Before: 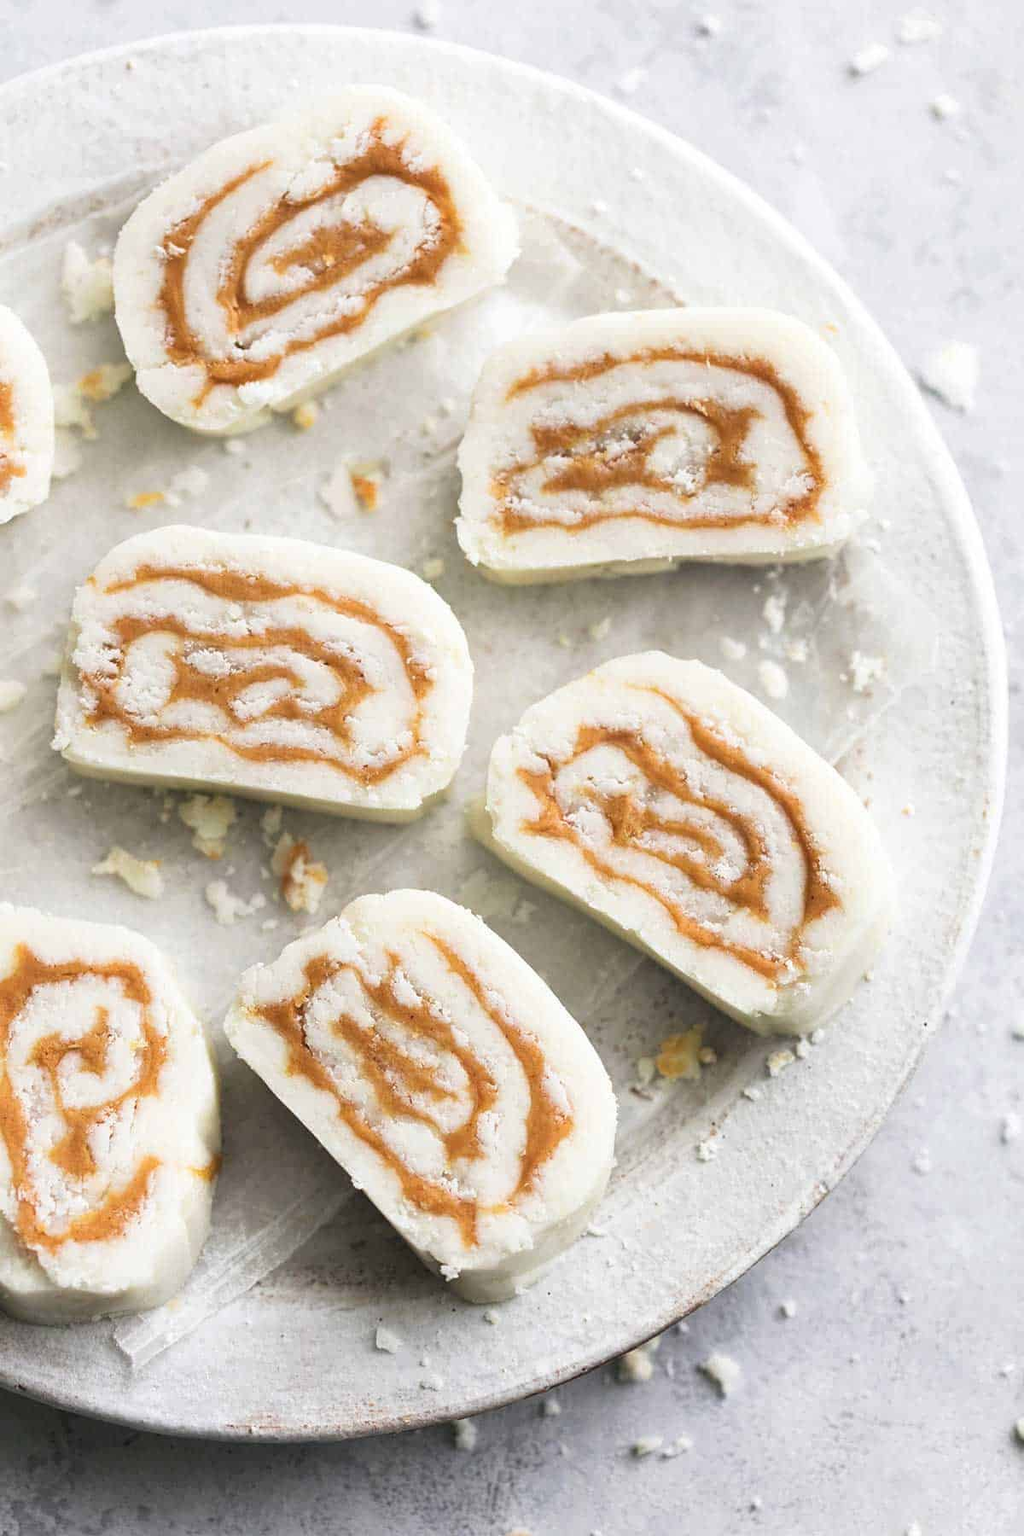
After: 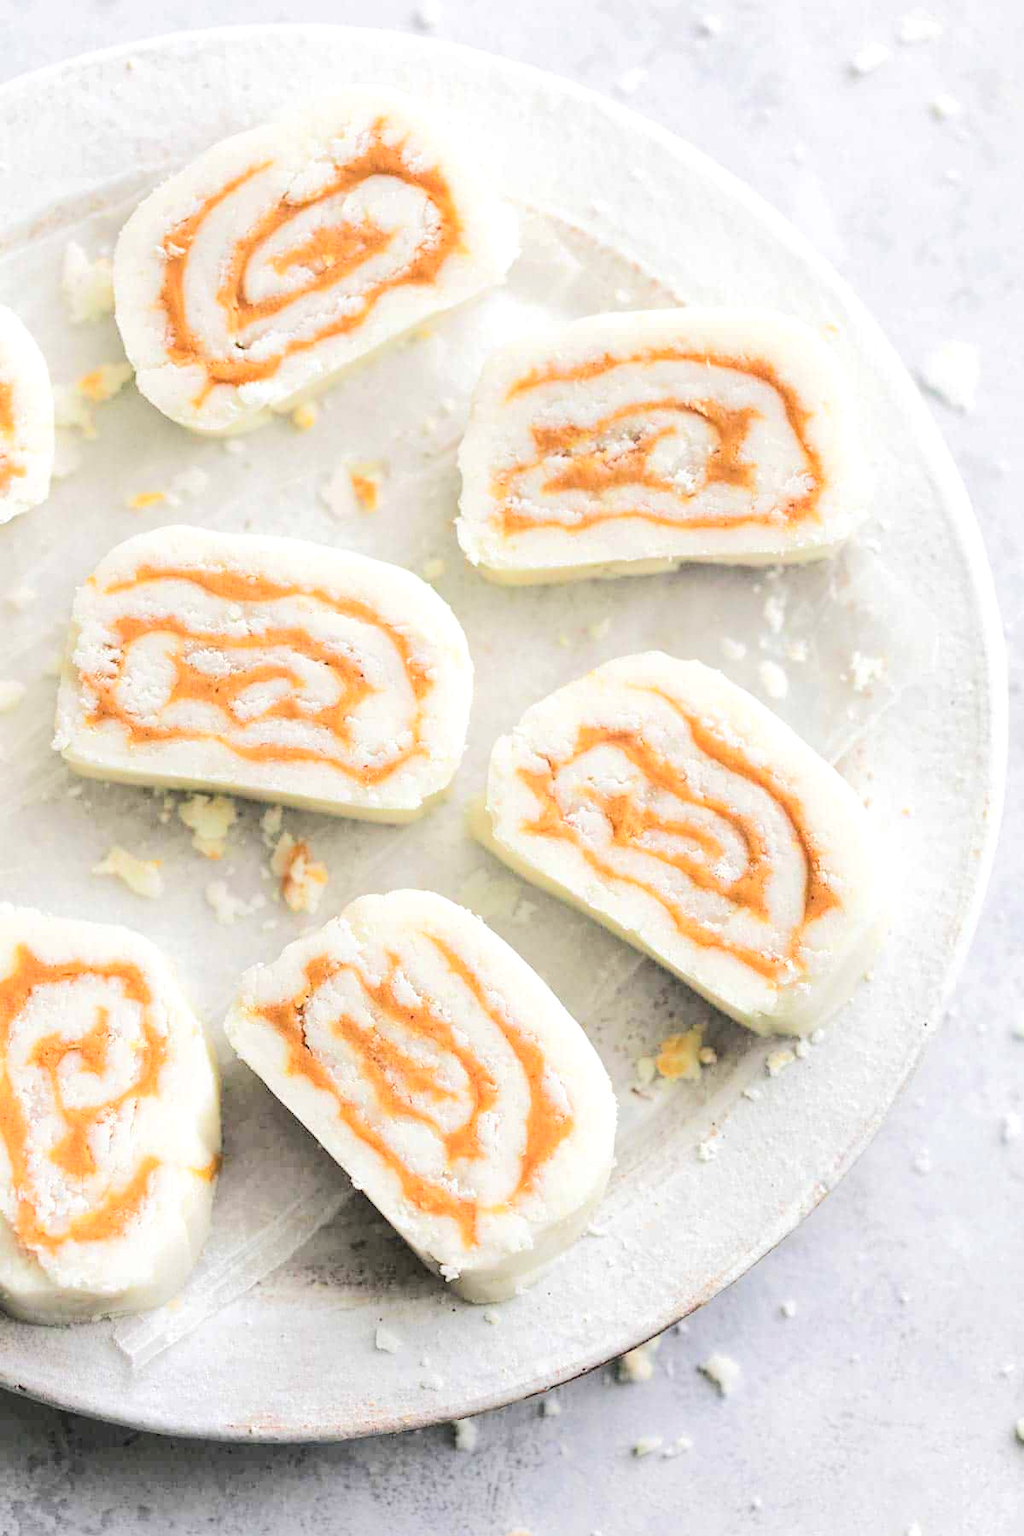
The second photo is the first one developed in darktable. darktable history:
tone equalizer: -7 EV 0.155 EV, -6 EV 0.625 EV, -5 EV 1.12 EV, -4 EV 1.34 EV, -3 EV 1.16 EV, -2 EV 0.6 EV, -1 EV 0.147 EV, edges refinement/feathering 500, mask exposure compensation -1.57 EV, preserve details no
